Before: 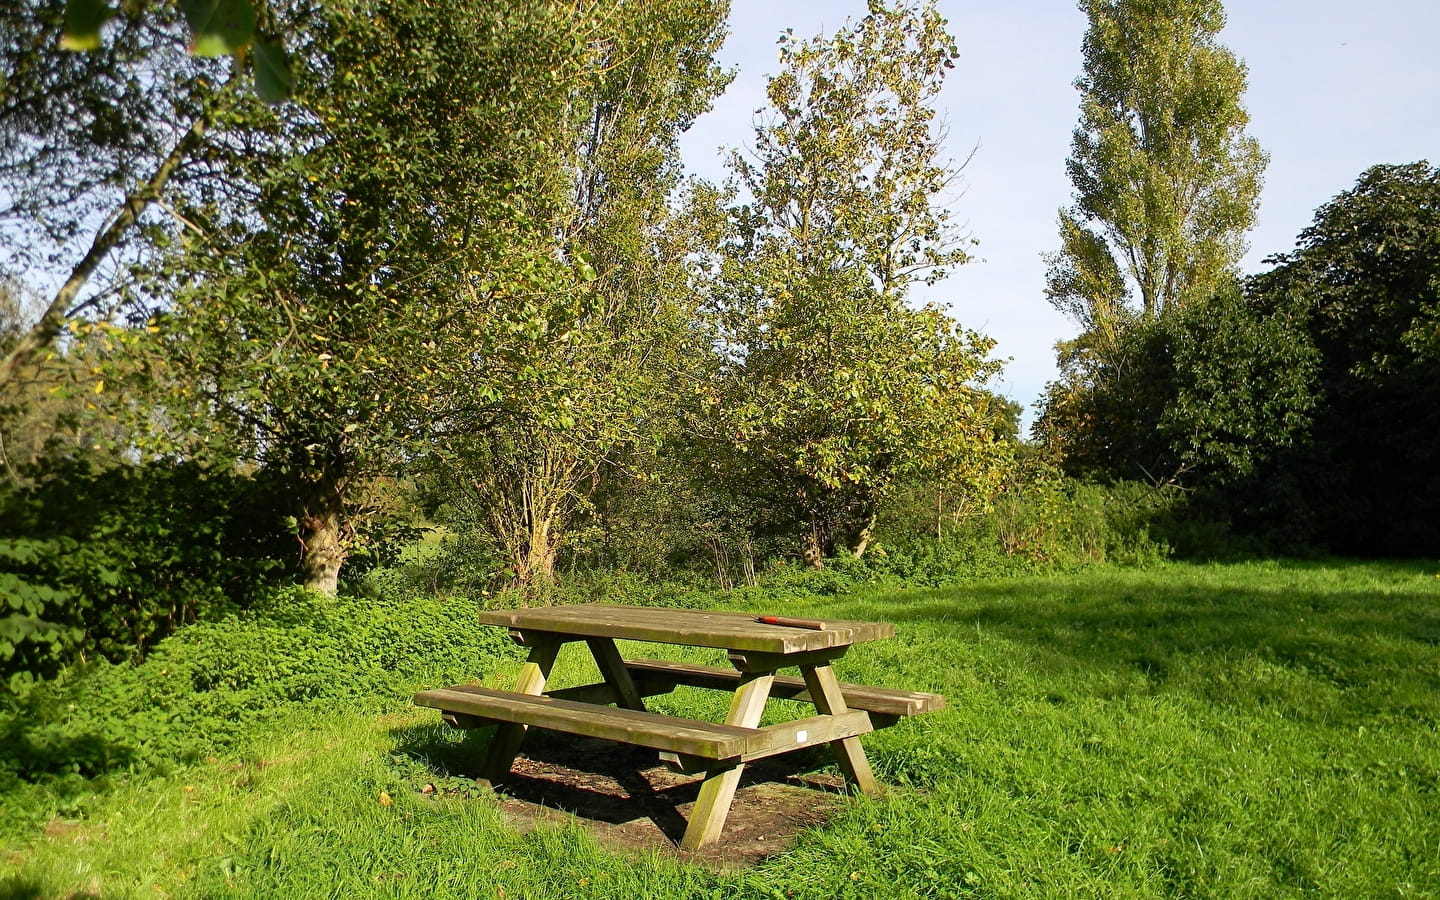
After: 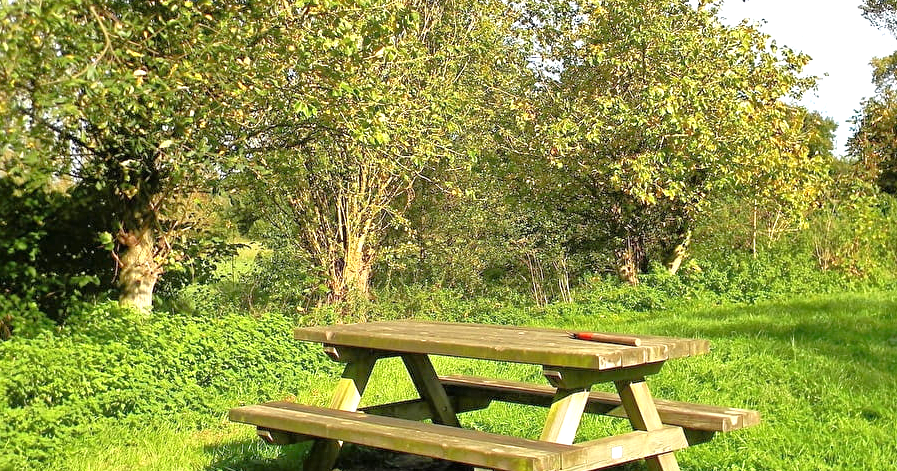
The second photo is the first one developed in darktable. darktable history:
crop: left 12.899%, top 31.563%, right 24.803%, bottom 16.024%
tone equalizer: -7 EV 0.144 EV, -6 EV 0.58 EV, -5 EV 1.12 EV, -4 EV 1.33 EV, -3 EV 1.14 EV, -2 EV 0.6 EV, -1 EV 0.149 EV
exposure: black level correction 0, exposure 0.701 EV, compensate highlight preservation false
